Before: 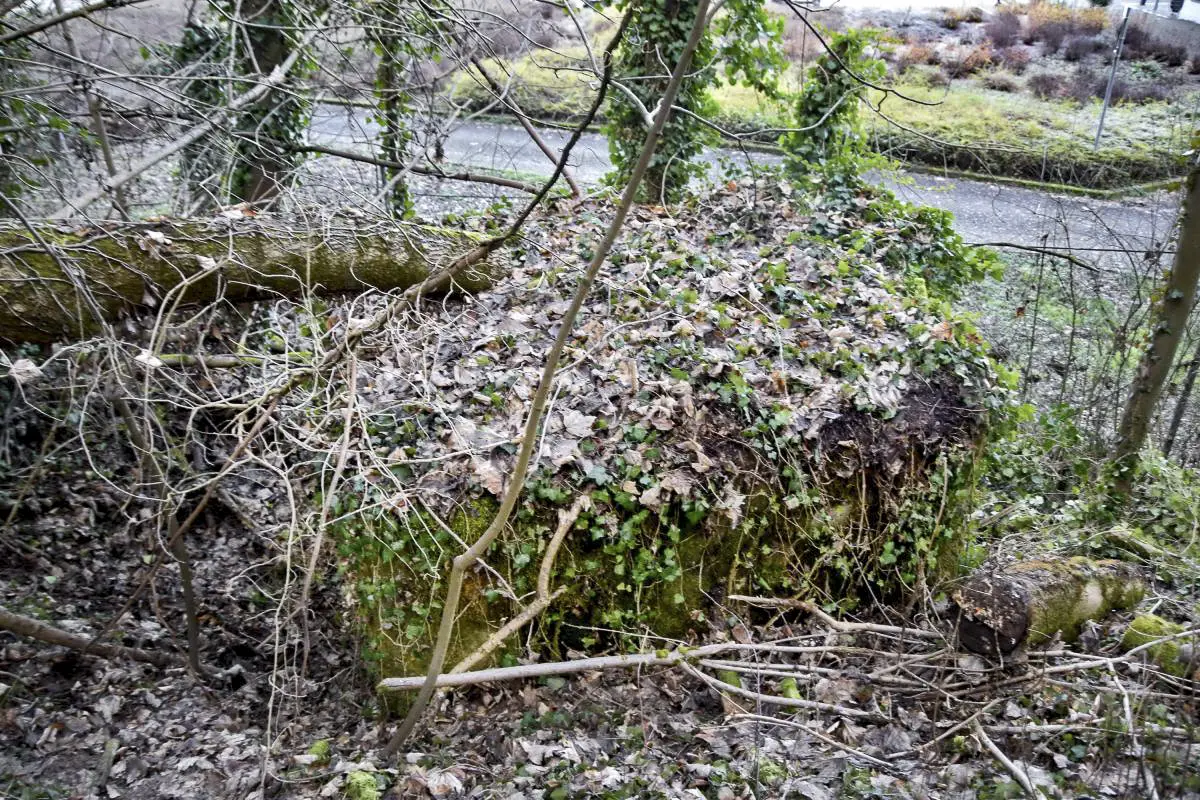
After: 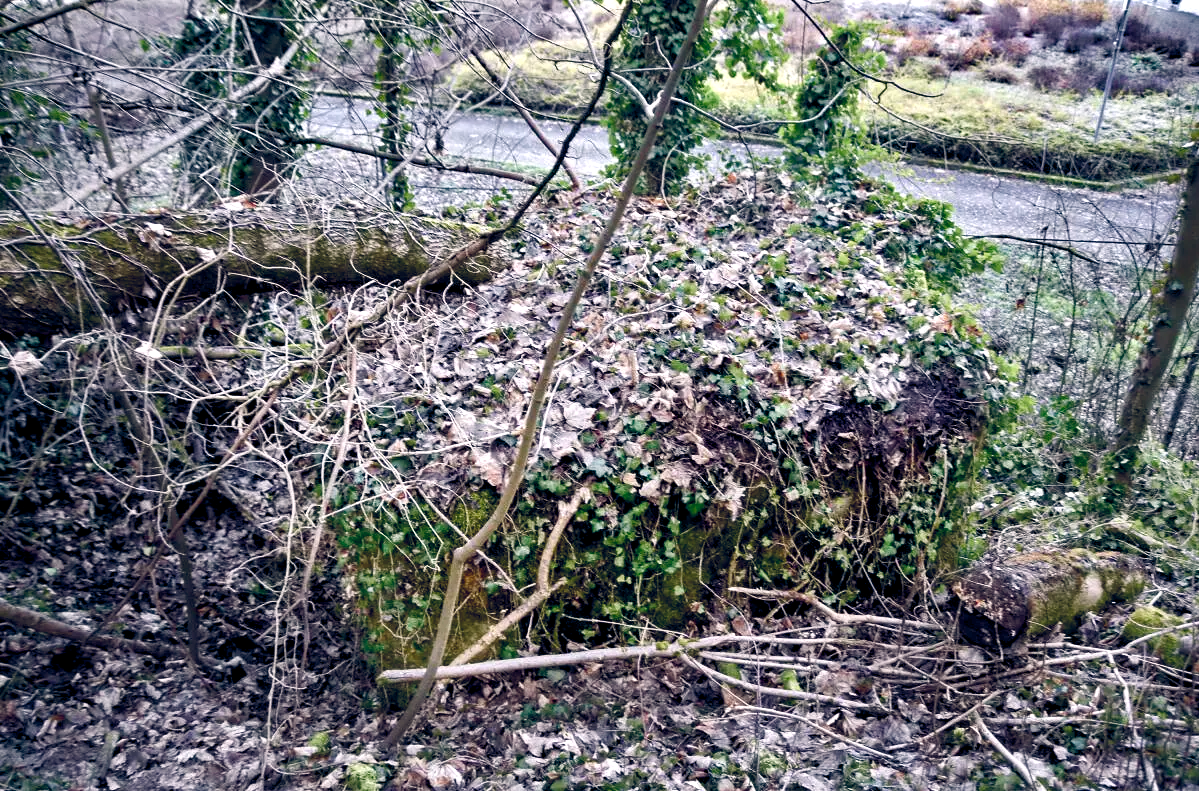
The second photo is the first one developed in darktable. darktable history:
crop: top 1.049%, right 0.001%
color calibration: illuminant as shot in camera, x 0.358, y 0.373, temperature 4628.91 K
color balance rgb: highlights gain › chroma 2.94%, highlights gain › hue 60.57°, global offset › chroma 0.25%, global offset › hue 256.52°, perceptual saturation grading › global saturation 20%, perceptual saturation grading › highlights -50%, perceptual saturation grading › shadows 30%, contrast 15%
